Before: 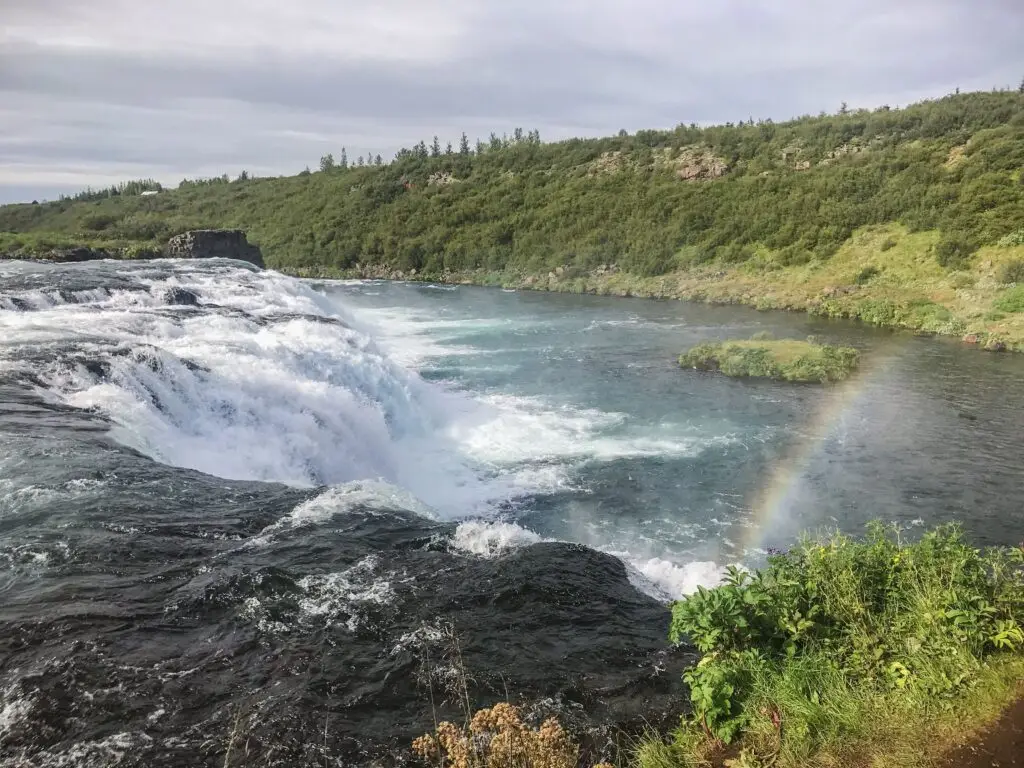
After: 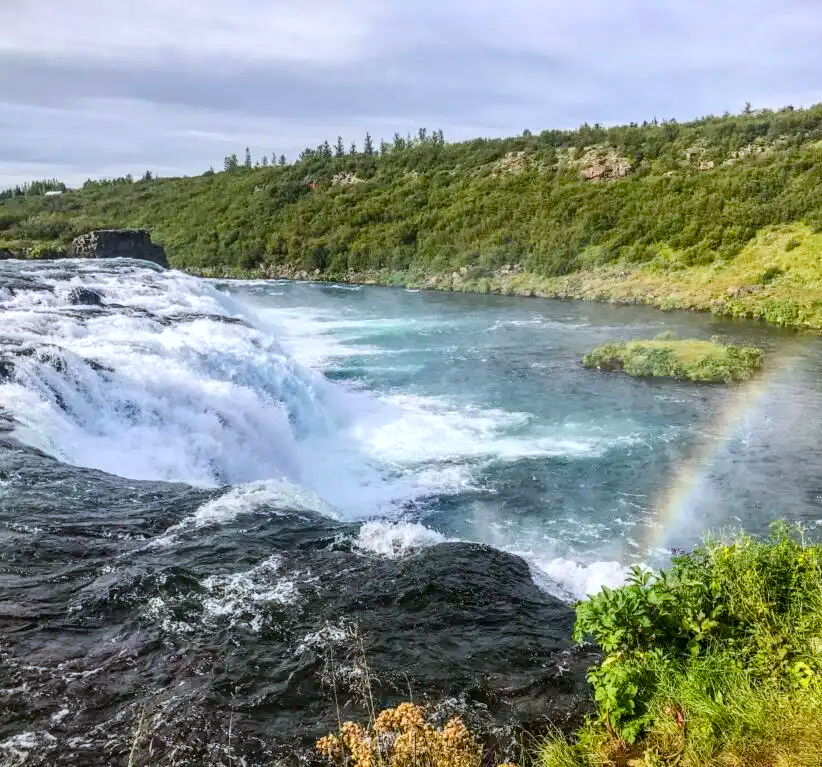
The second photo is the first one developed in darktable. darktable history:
crop and rotate: left 9.472%, right 10.158%
color correction: highlights a* -0.717, highlights b* -8.2
shadows and highlights: soften with gaussian
local contrast: on, module defaults
color balance rgb: perceptual saturation grading › global saturation 37.101%, perceptual saturation grading › shadows 35.654%, global vibrance 9.37%
tone curve: curves: ch0 [(0, 0) (0.004, 0.001) (0.133, 0.112) (0.325, 0.362) (0.832, 0.893) (1, 1)], color space Lab, independent channels, preserve colors none
